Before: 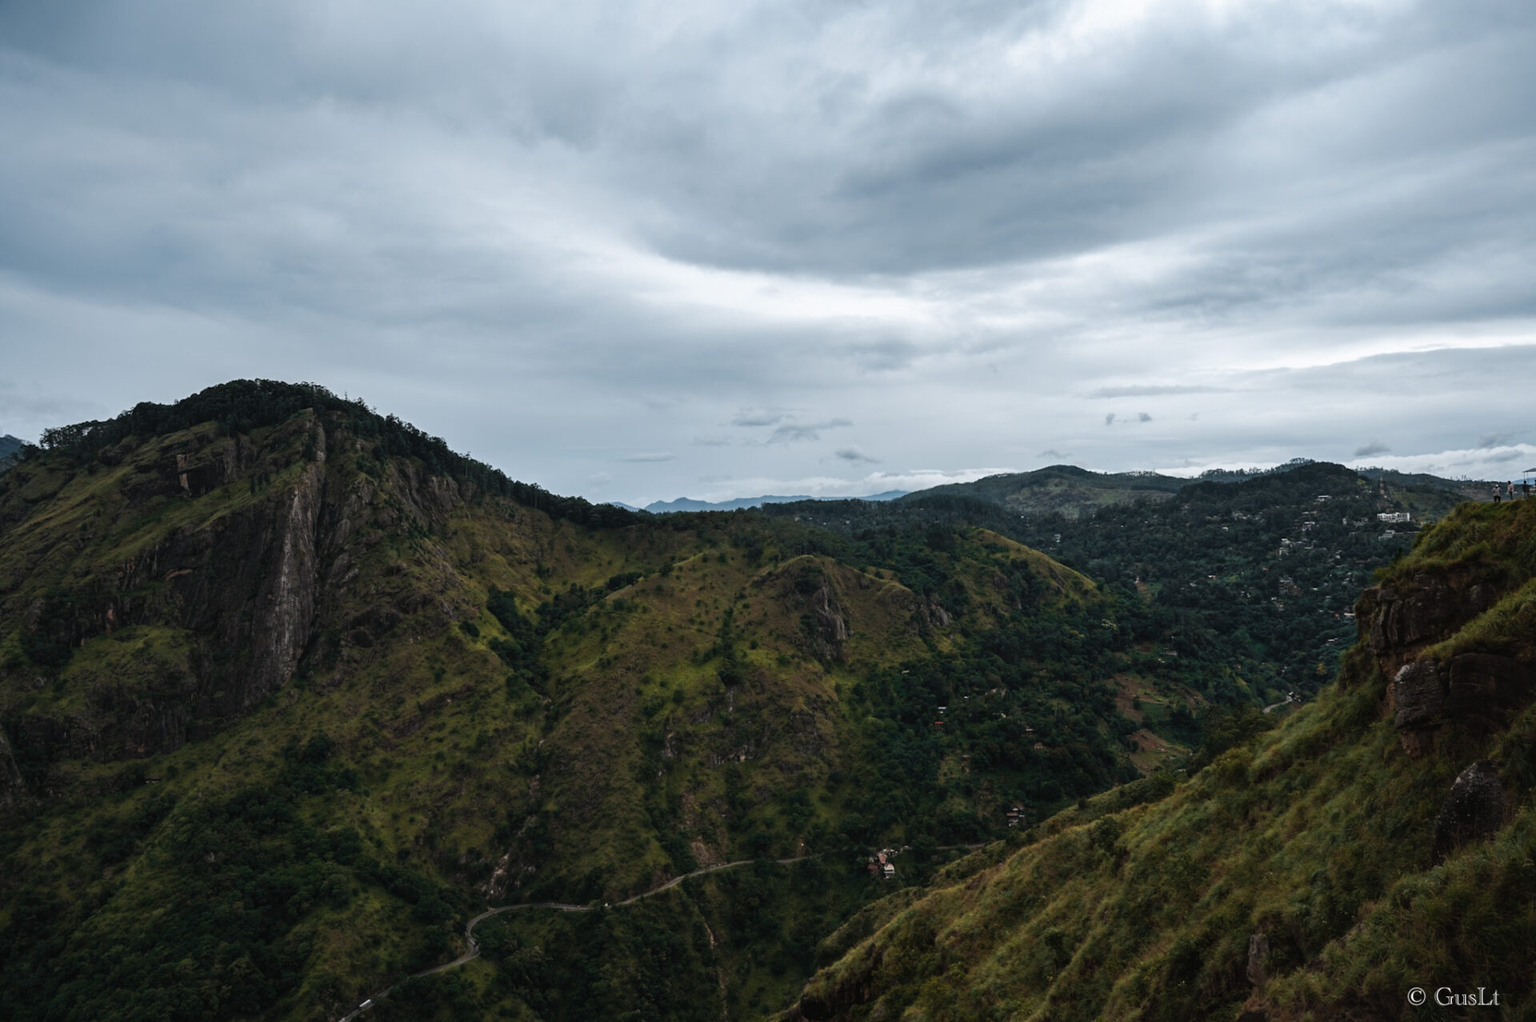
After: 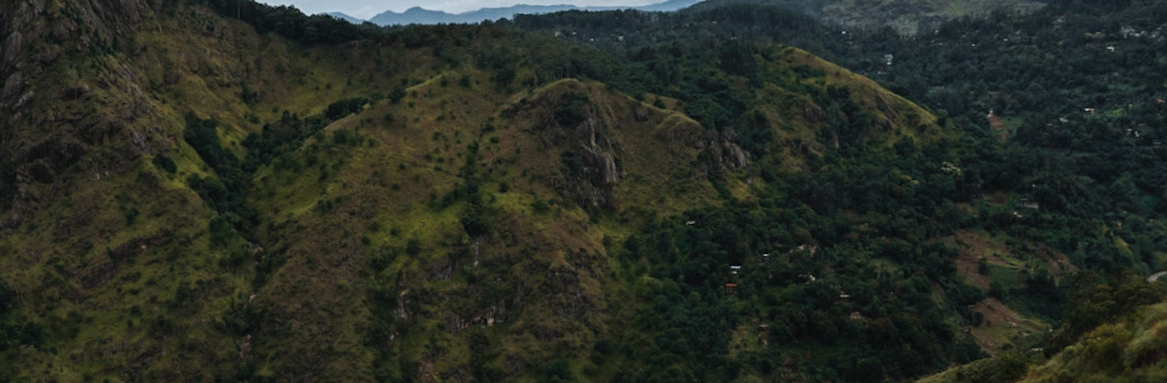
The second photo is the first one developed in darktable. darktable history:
rotate and perspective: rotation 0.062°, lens shift (vertical) 0.115, lens shift (horizontal) -0.133, crop left 0.047, crop right 0.94, crop top 0.061, crop bottom 0.94
grain: coarseness 14.57 ISO, strength 8.8%
crop: left 18.091%, top 51.13%, right 17.525%, bottom 16.85%
